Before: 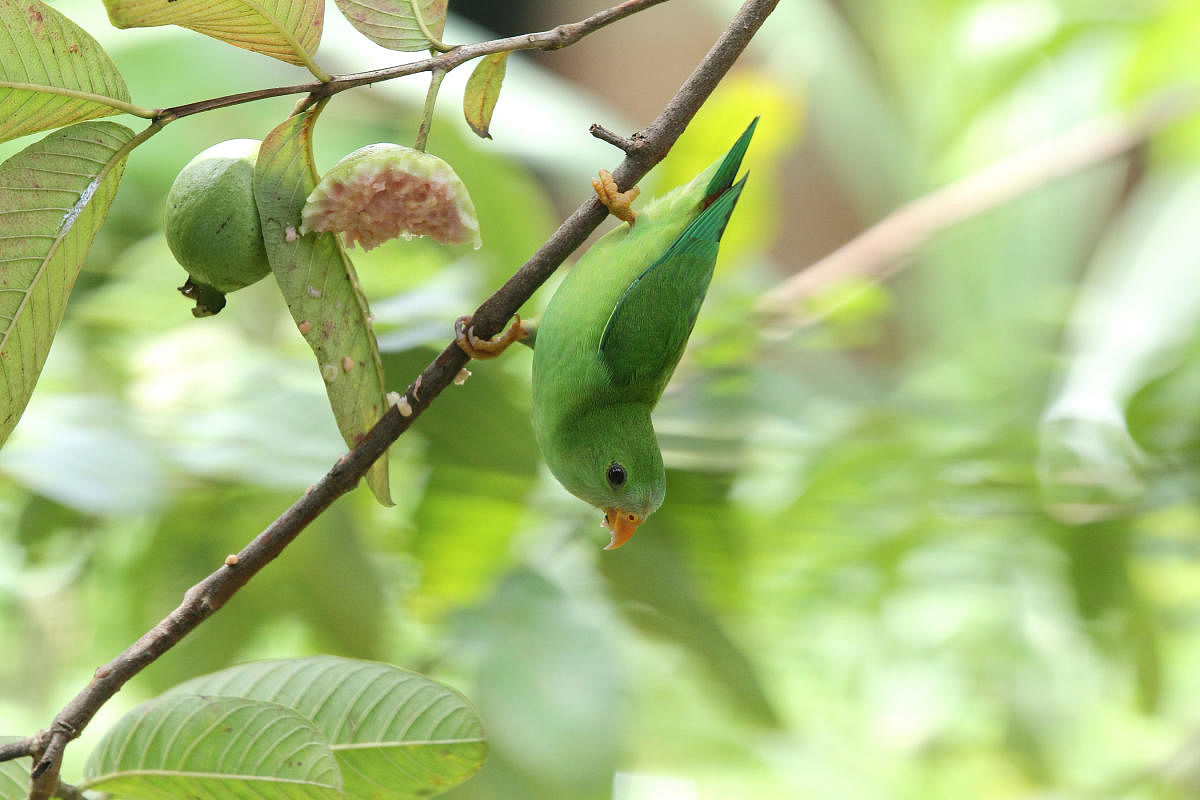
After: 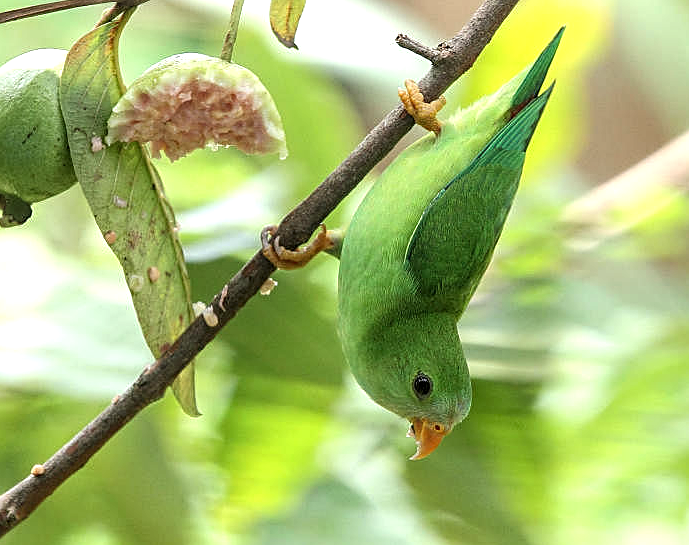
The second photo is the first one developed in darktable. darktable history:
sharpen: on, module defaults
tone equalizer: -8 EV -0.402 EV, -7 EV -0.362 EV, -6 EV -0.361 EV, -5 EV -0.258 EV, -3 EV 0.214 EV, -2 EV 0.321 EV, -1 EV 0.395 EV, +0 EV 0.434 EV
crop: left 16.247%, top 11.342%, right 26.269%, bottom 20.475%
local contrast: on, module defaults
